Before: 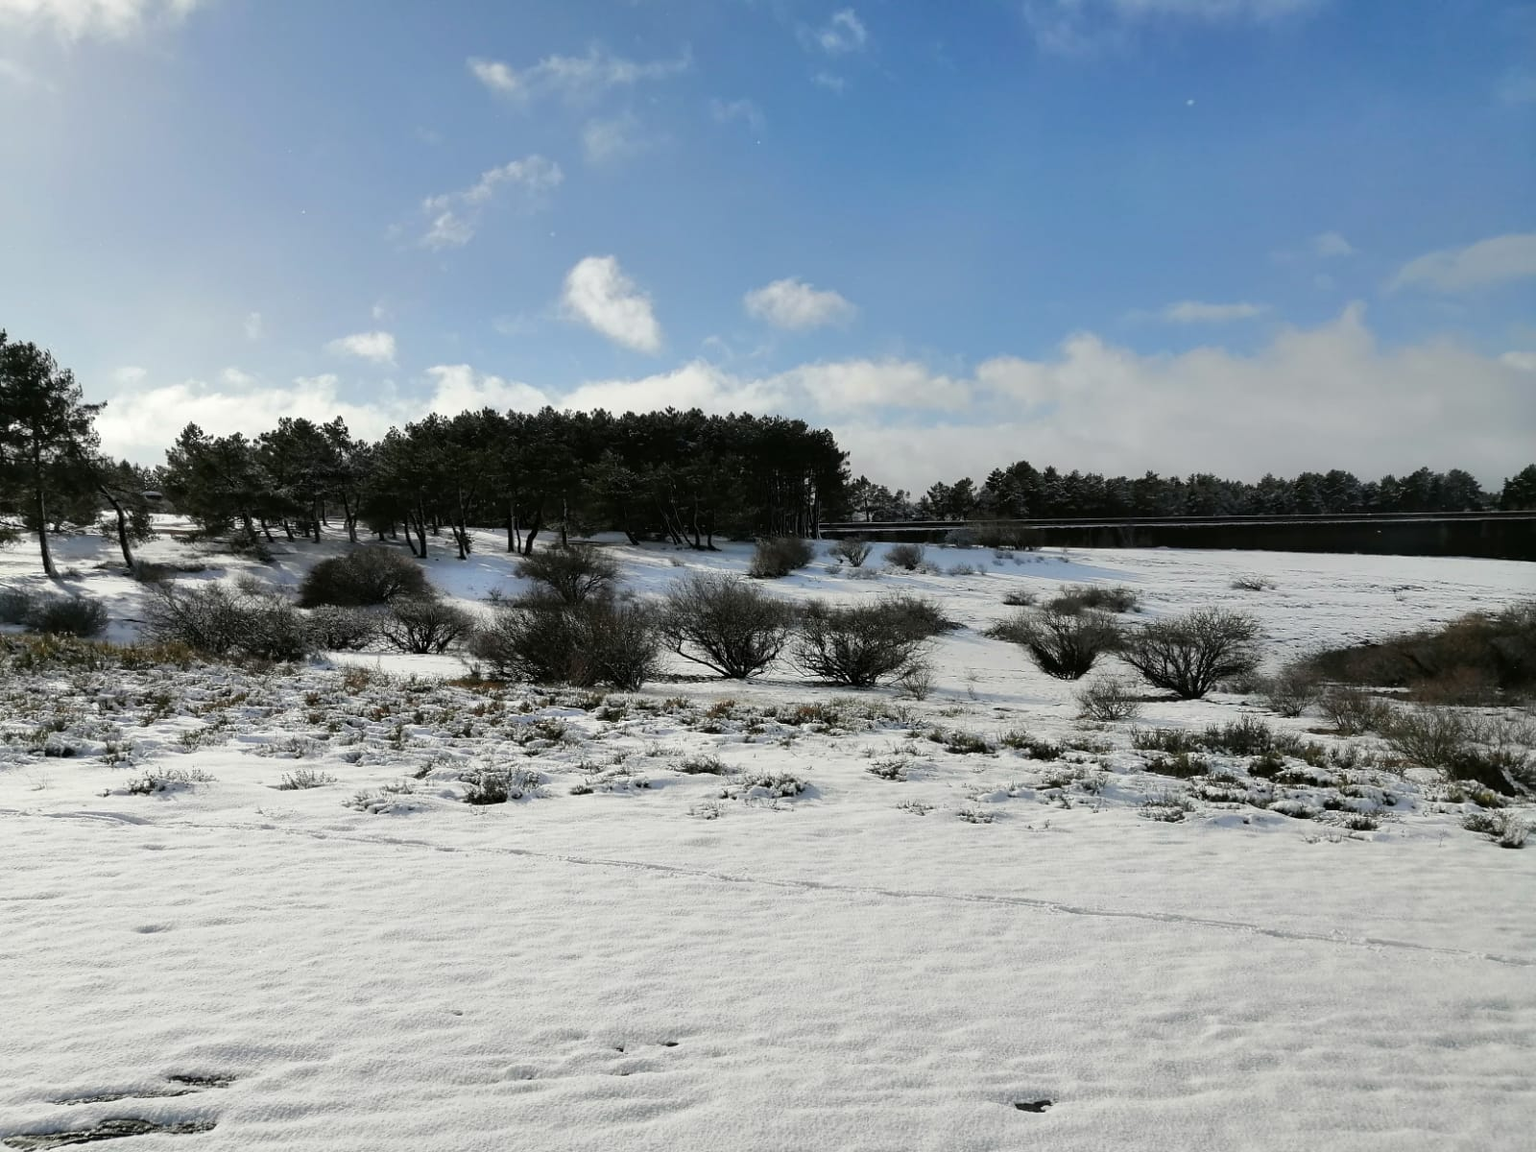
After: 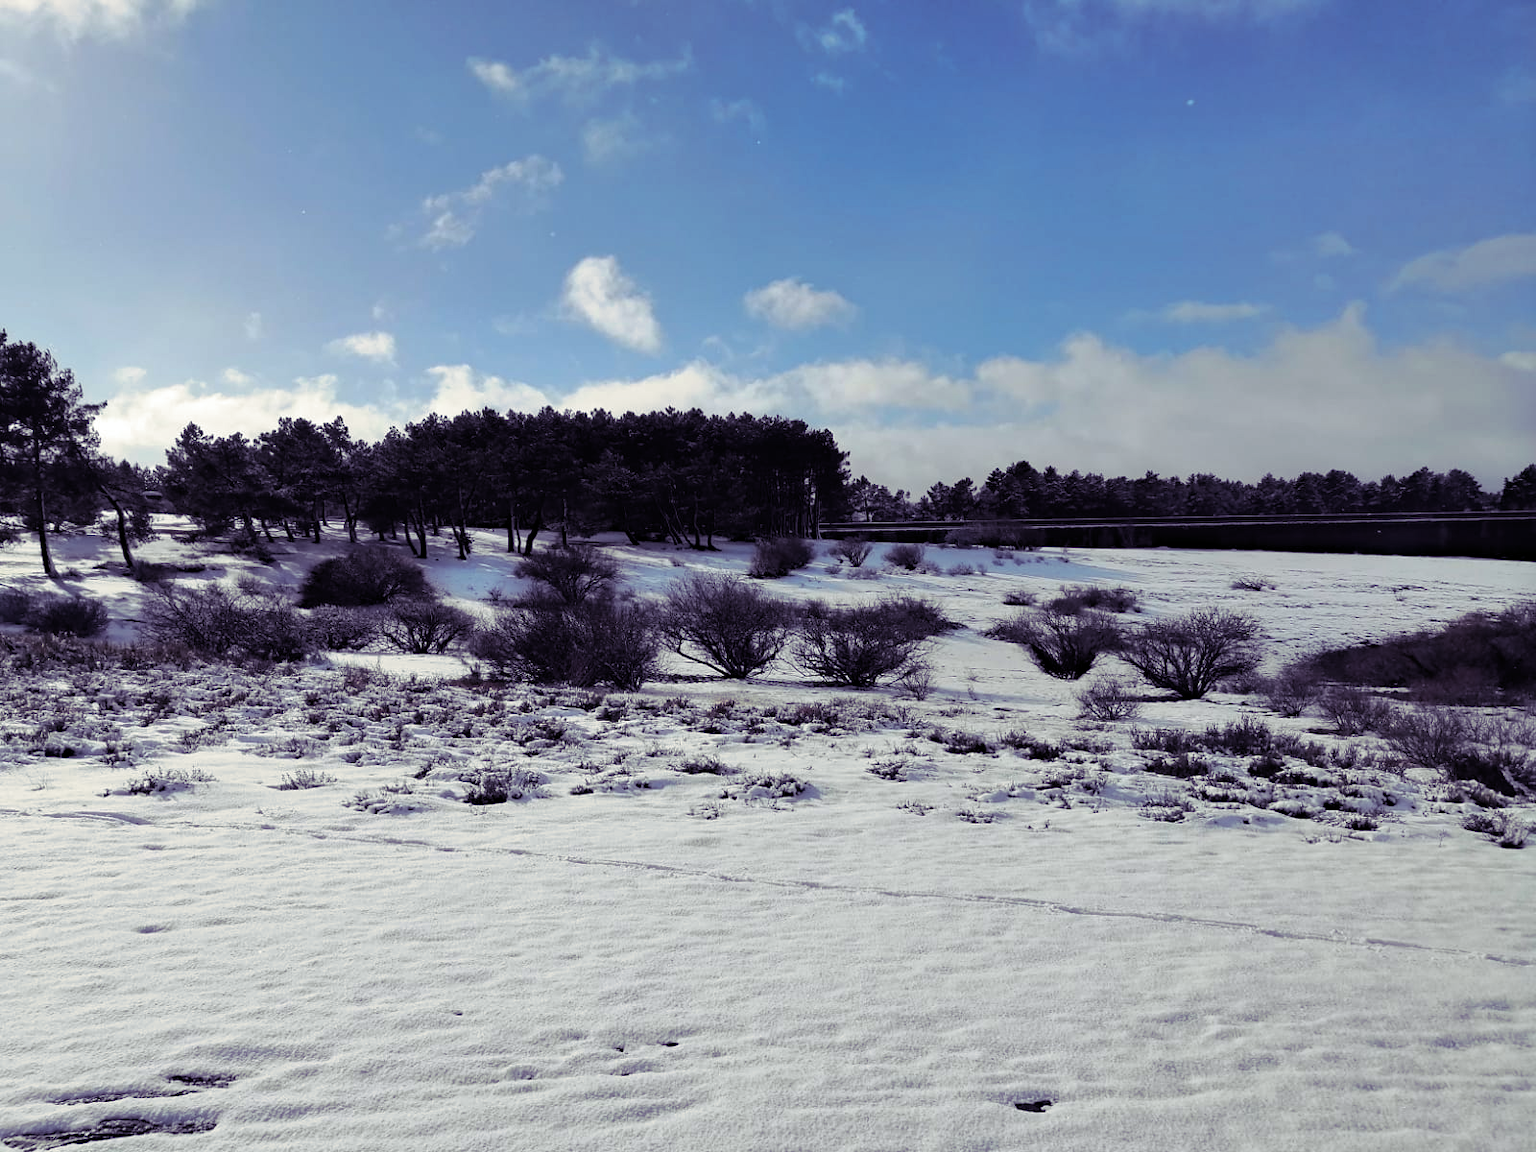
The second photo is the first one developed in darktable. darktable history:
white balance: red 0.982, blue 1.018
haze removal: compatibility mode true, adaptive false
split-toning: shadows › hue 255.6°, shadows › saturation 0.66, highlights › hue 43.2°, highlights › saturation 0.68, balance -50.1
